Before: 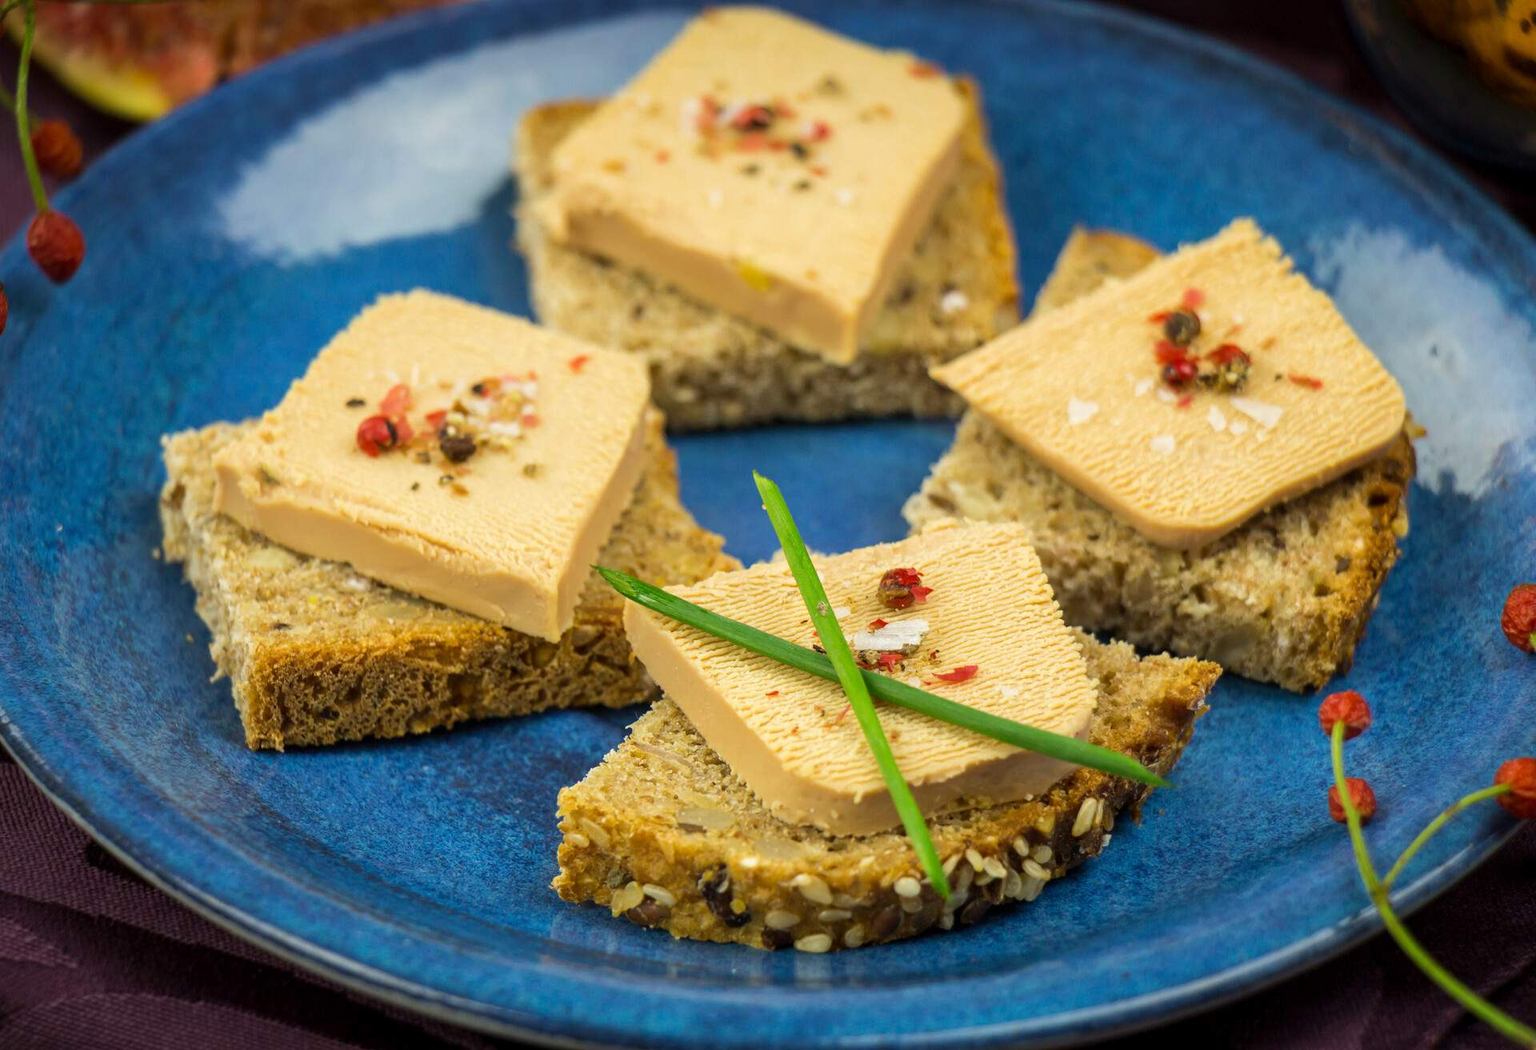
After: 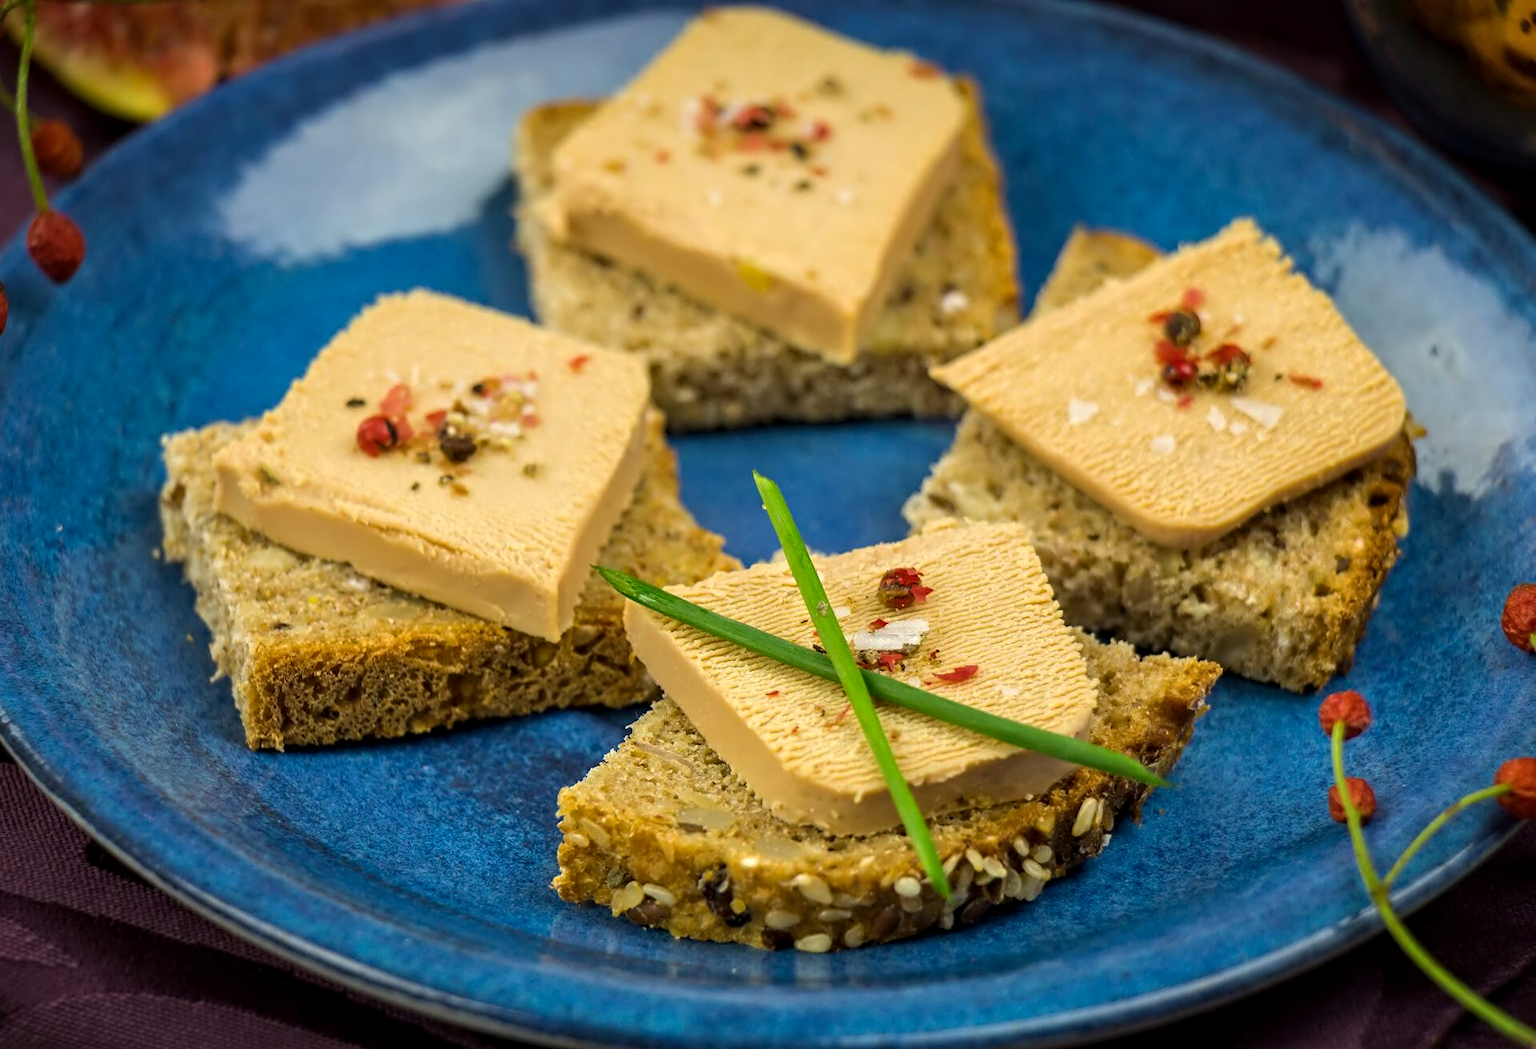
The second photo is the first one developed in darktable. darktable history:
base curve: curves: ch0 [(0, 0) (0.74, 0.67) (1, 1)], preserve colors none
color balance rgb: perceptual saturation grading › global saturation 0.114%, global vibrance 20%
contrast equalizer: octaves 7, y [[0.5, 0.542, 0.583, 0.625, 0.667, 0.708], [0.5 ×6], [0.5 ×6], [0, 0.033, 0.067, 0.1, 0.133, 0.167], [0, 0.05, 0.1, 0.15, 0.2, 0.25]], mix 0.362
